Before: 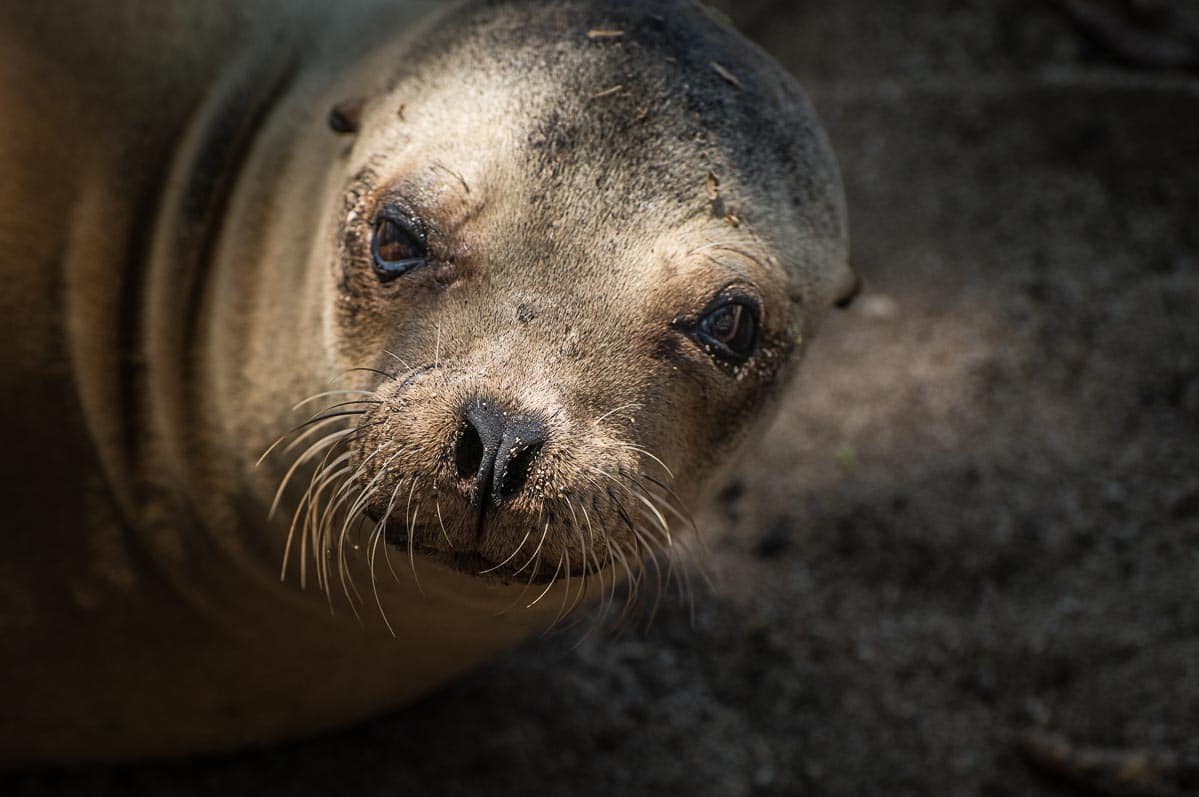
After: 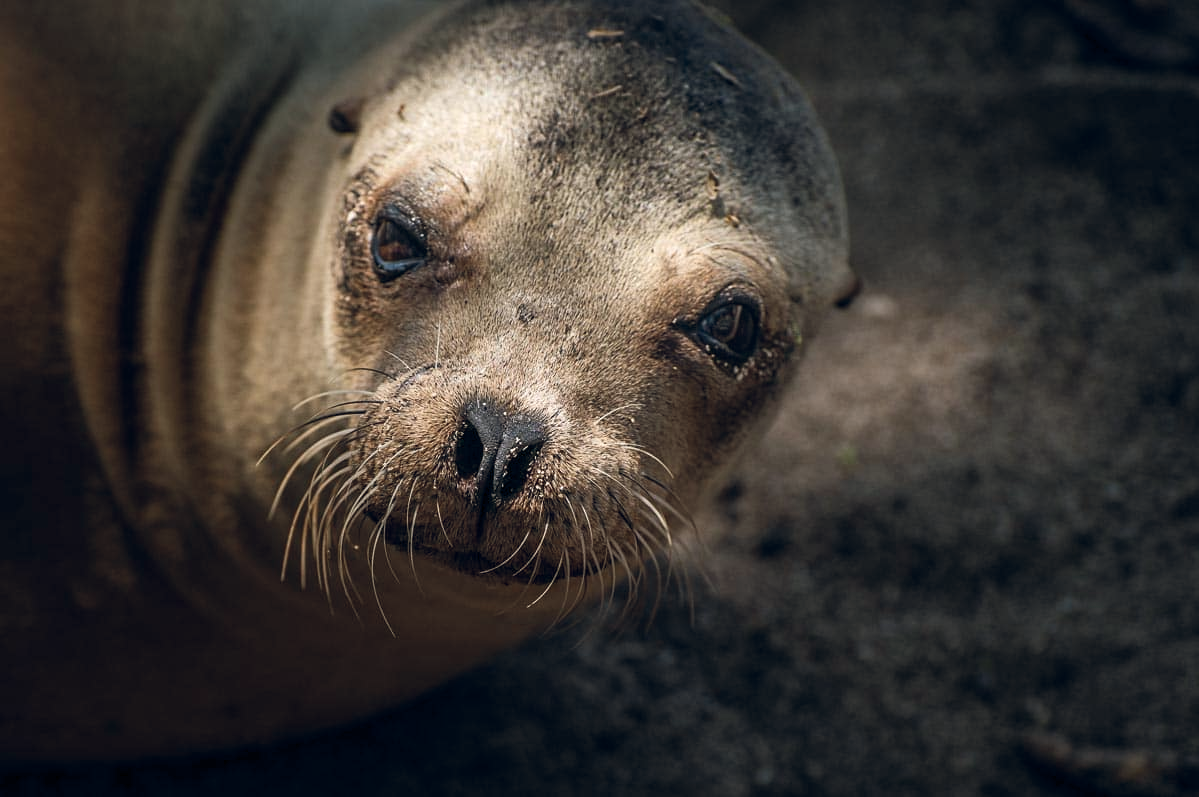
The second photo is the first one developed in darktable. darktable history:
color balance rgb: shadows lift › chroma 3.88%, shadows lift › hue 88.52°, power › hue 214.65°, global offset › chroma 0.1%, global offset › hue 252.4°, contrast 4.45%
